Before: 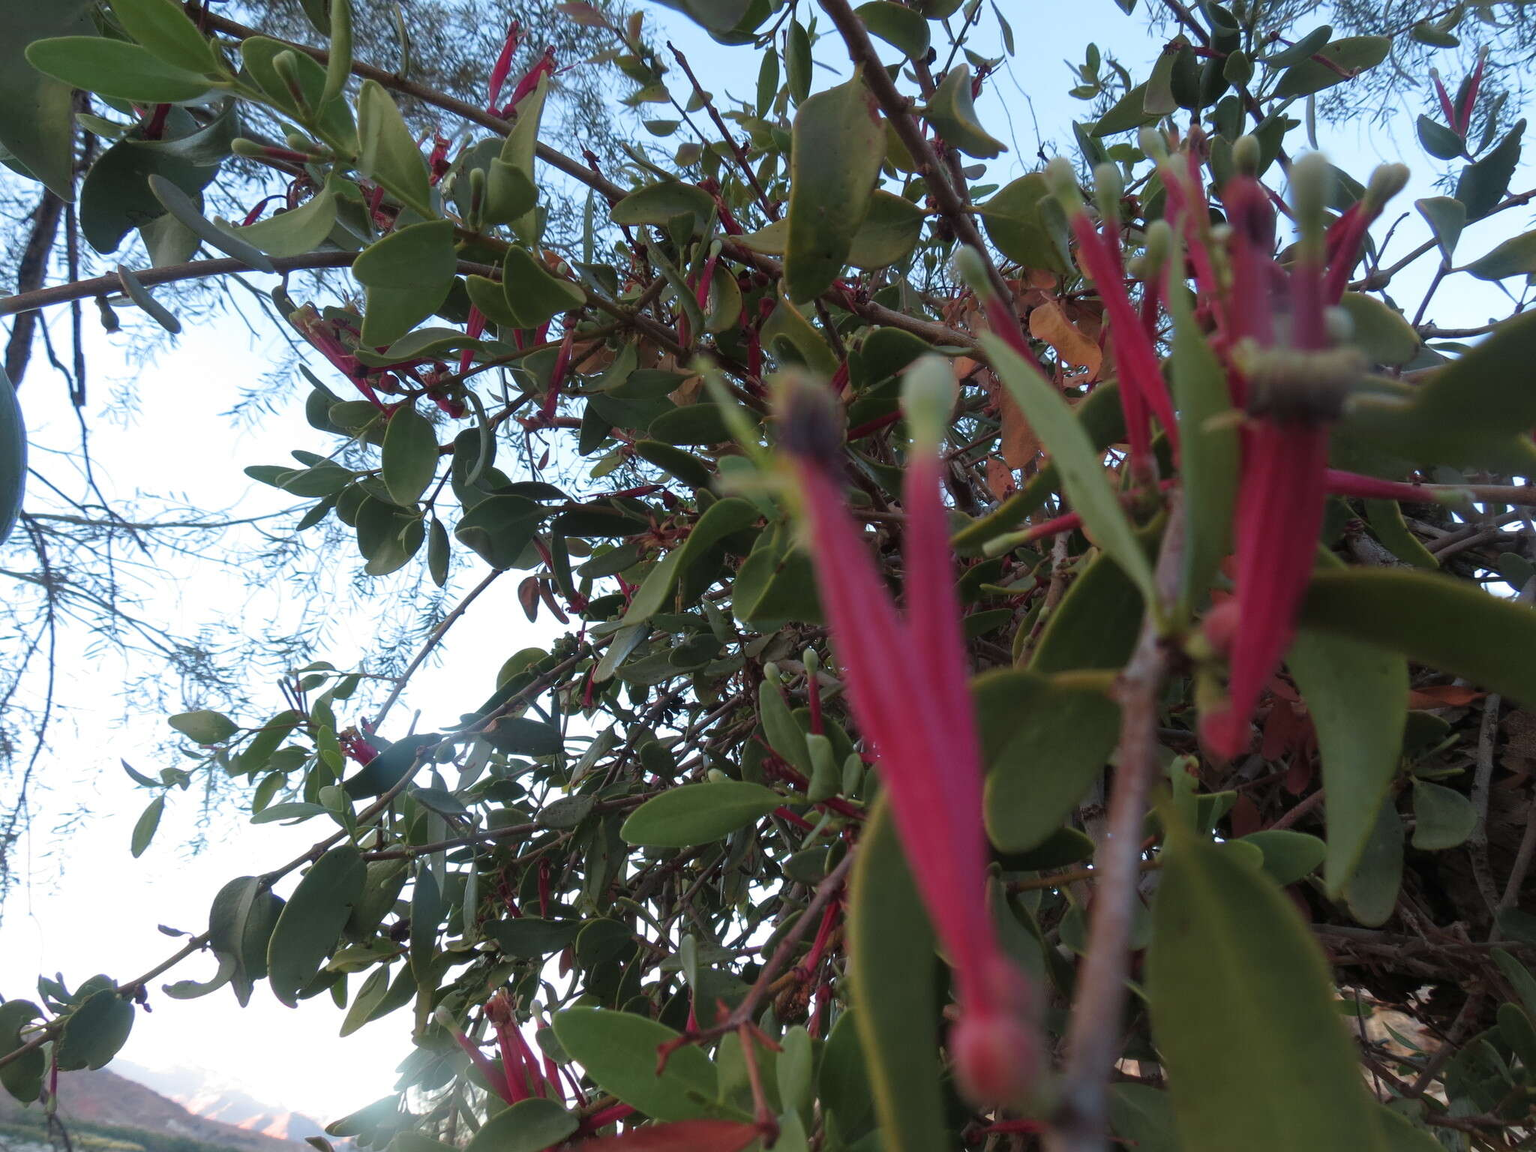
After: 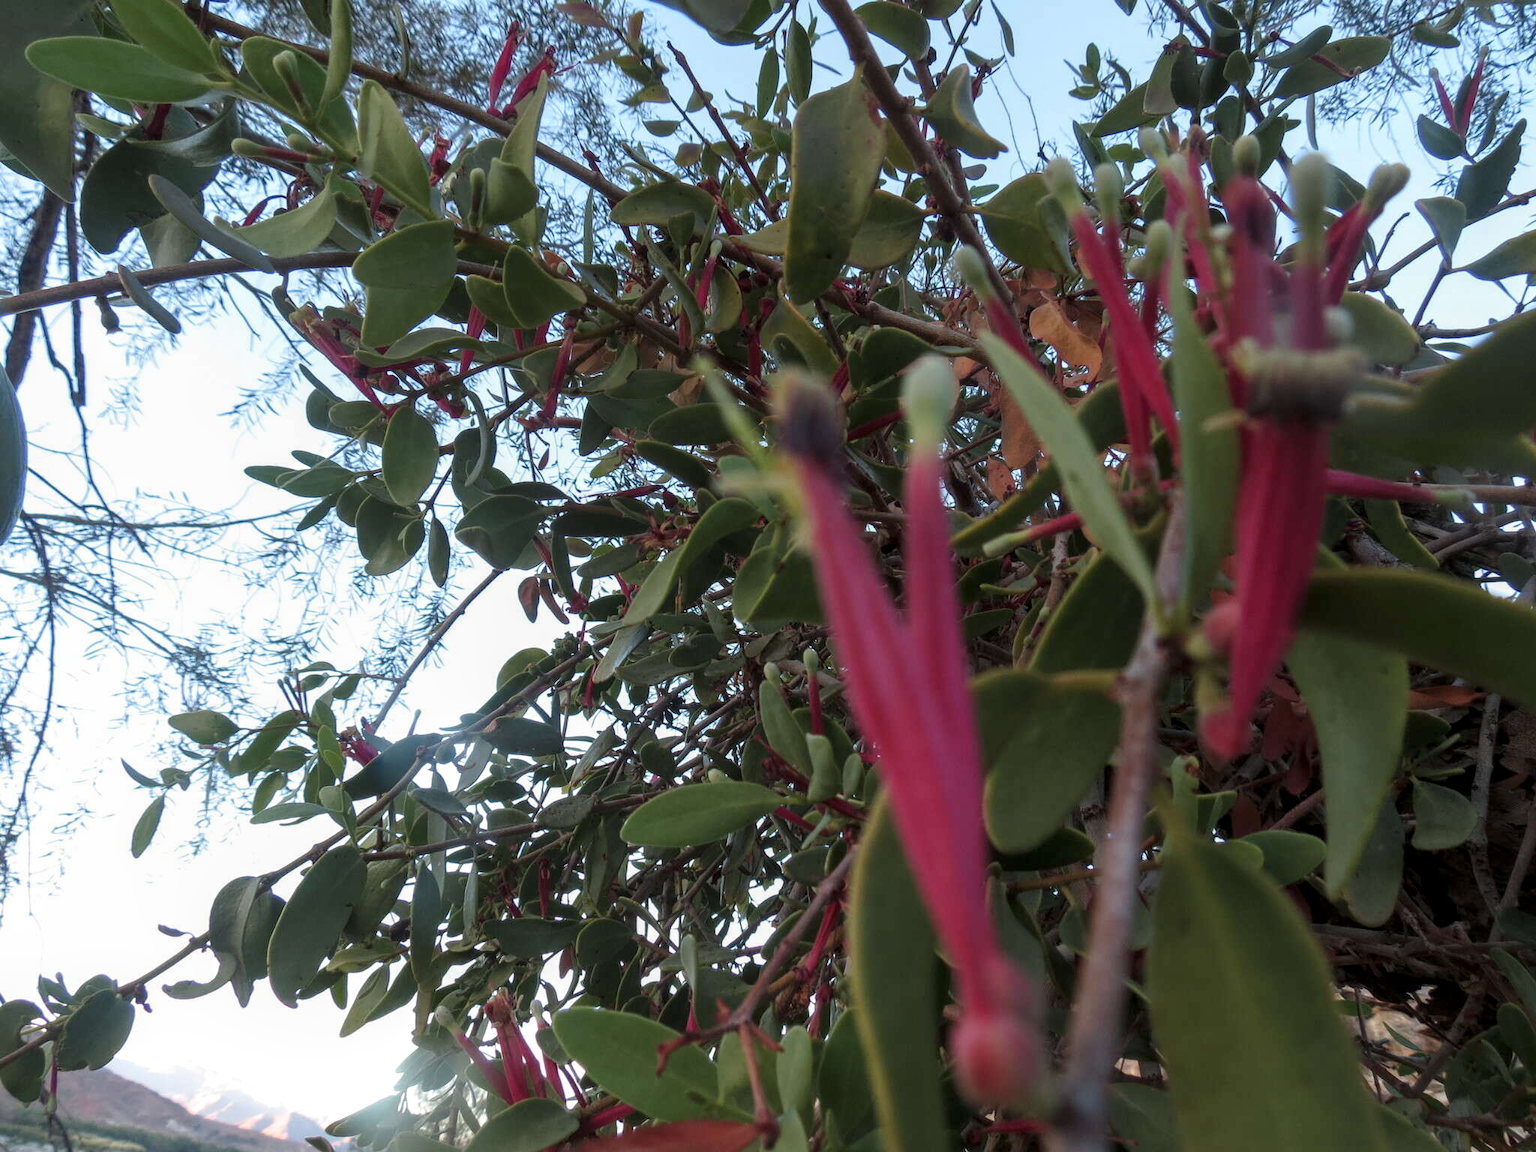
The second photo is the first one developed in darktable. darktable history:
contrast brightness saturation: contrast 0.074
local contrast: on, module defaults
